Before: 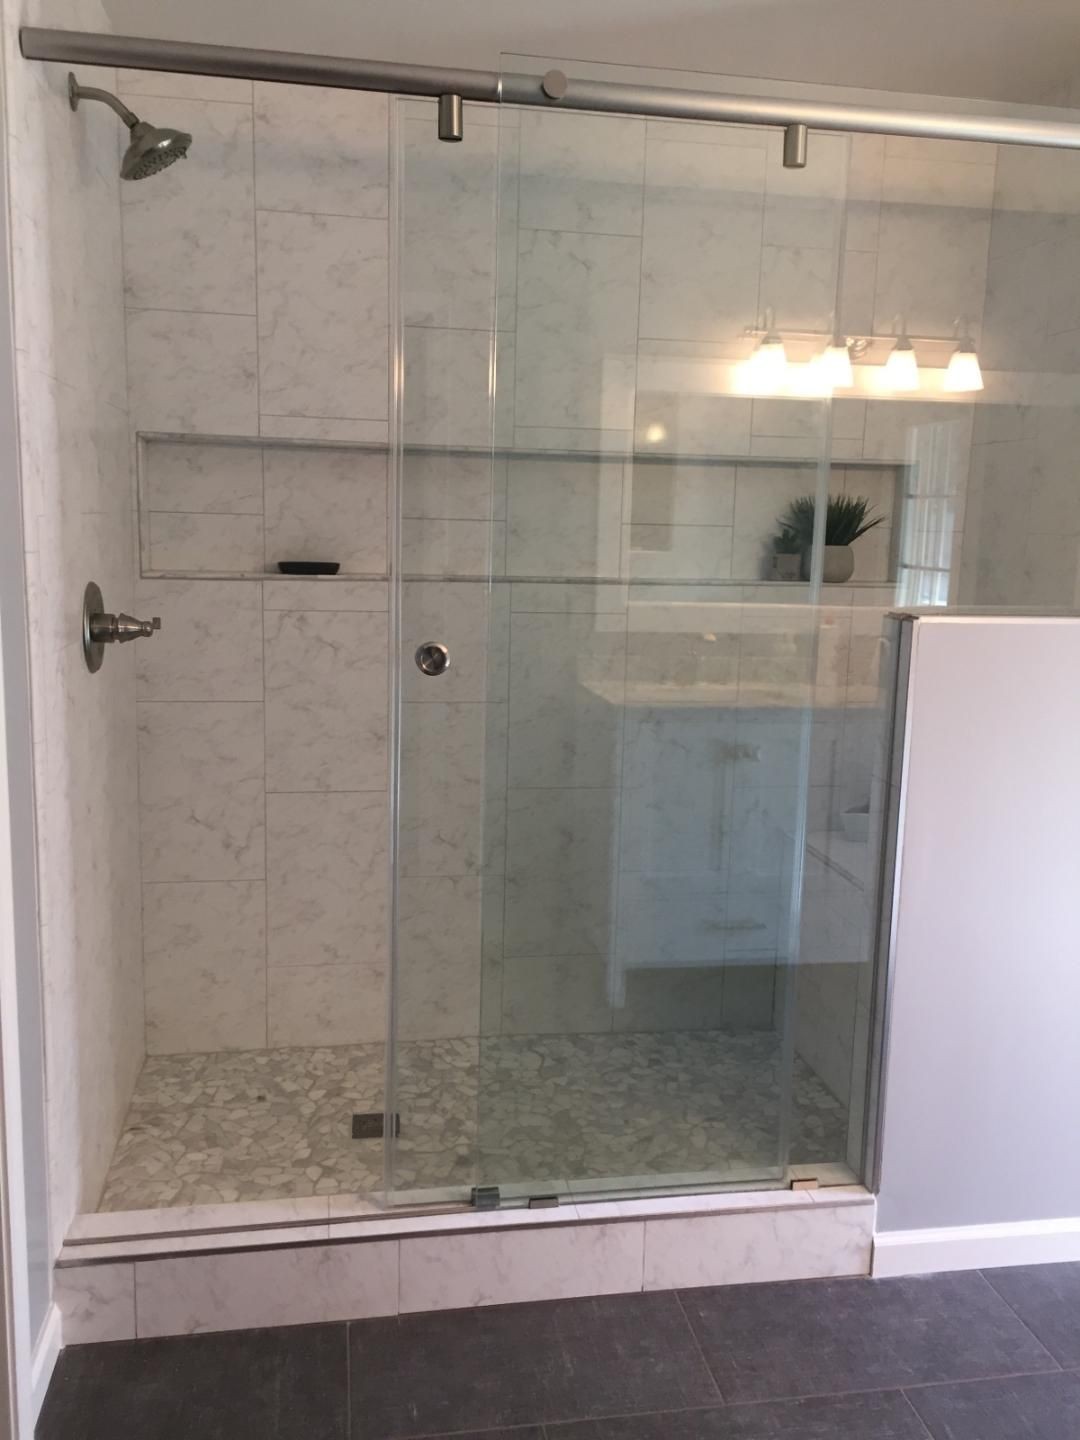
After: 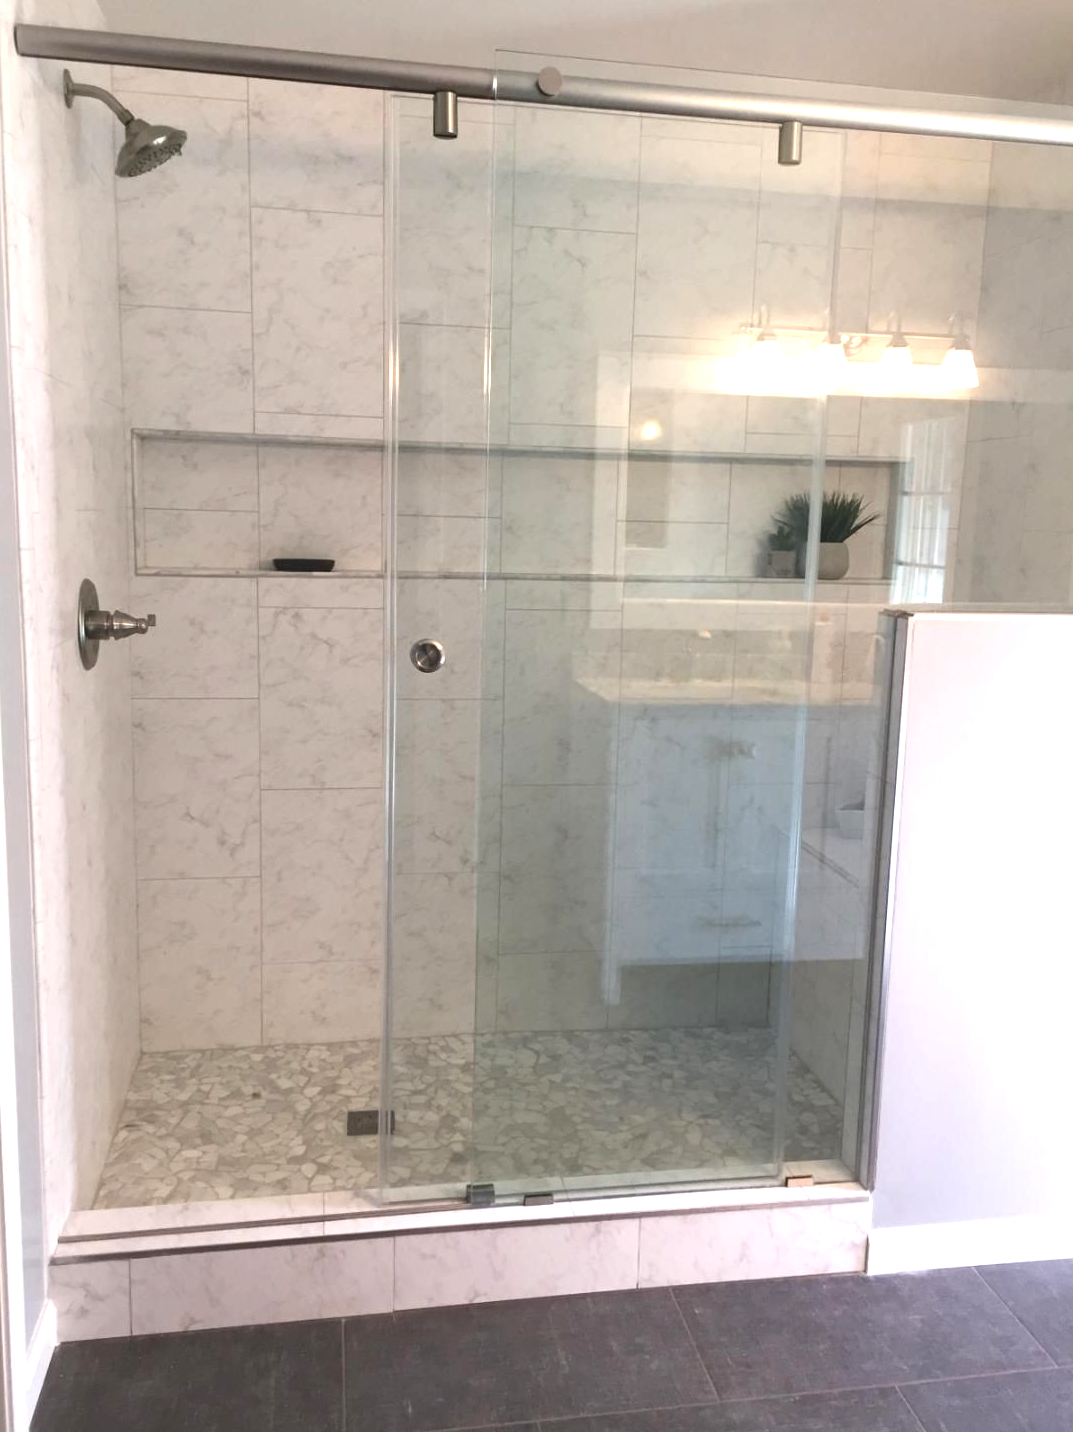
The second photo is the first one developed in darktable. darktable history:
exposure: black level correction 0, exposure 1 EV, compensate highlight preservation false
contrast brightness saturation: contrast -0.082, brightness -0.03, saturation -0.113
crop and rotate: left 0.593%, top 0.23%, bottom 0.305%
